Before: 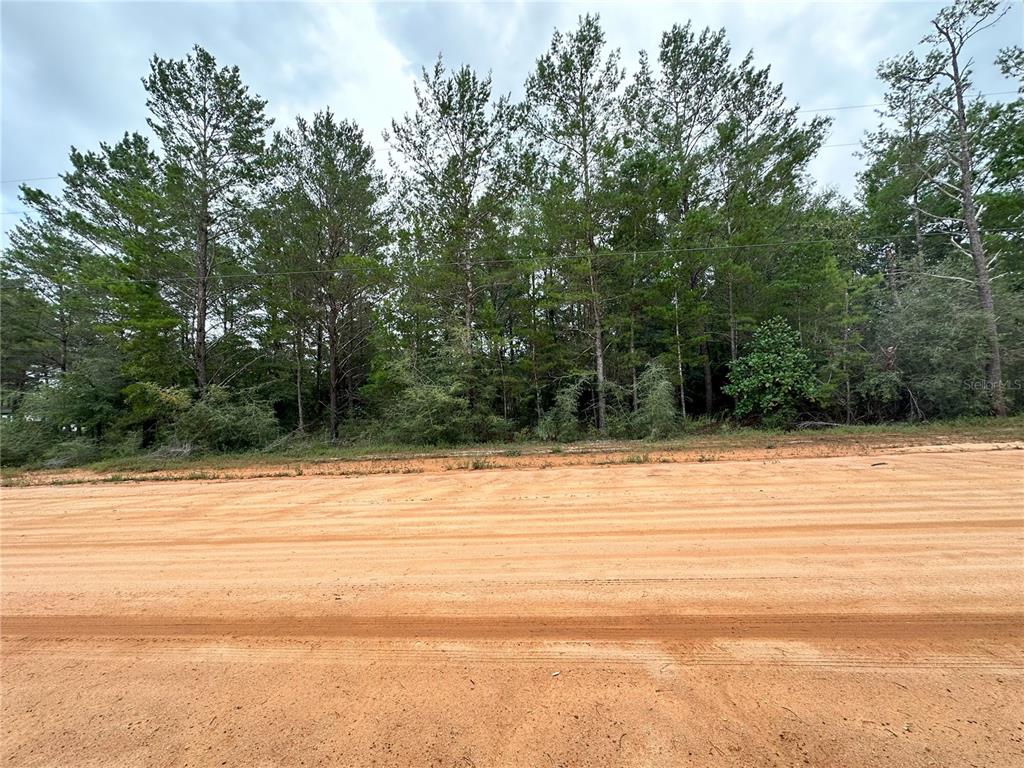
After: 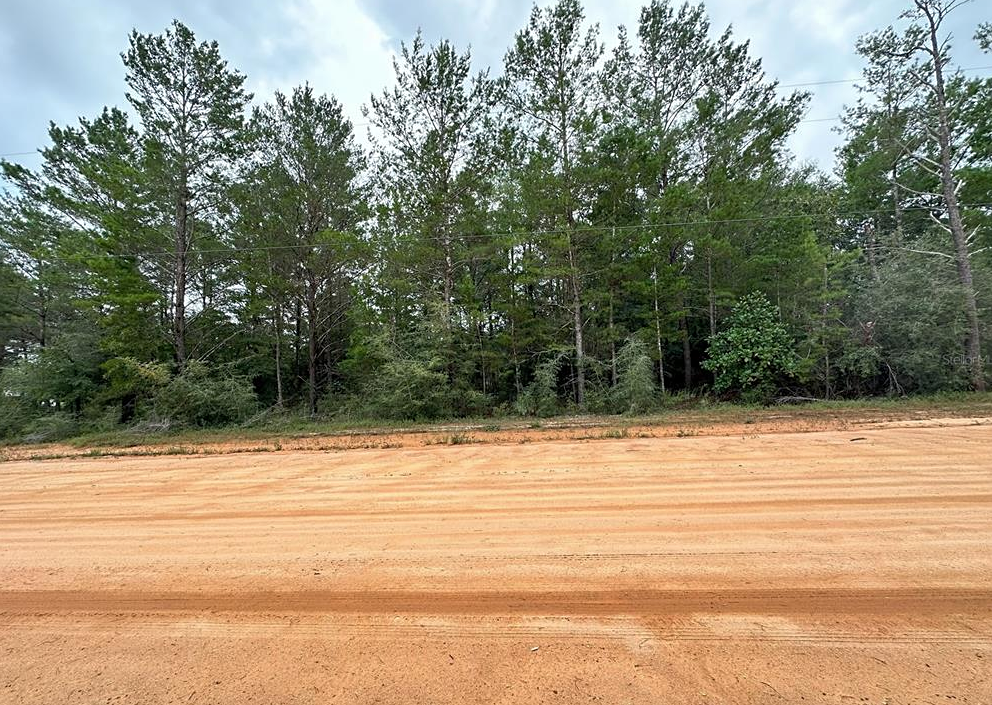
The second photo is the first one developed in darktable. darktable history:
sharpen: amount 0.205
crop: left 2.136%, top 3.295%, right 0.911%, bottom 4.896%
shadows and highlights: shadows 25.06, highlights -25.2, highlights color adjustment 52.99%
